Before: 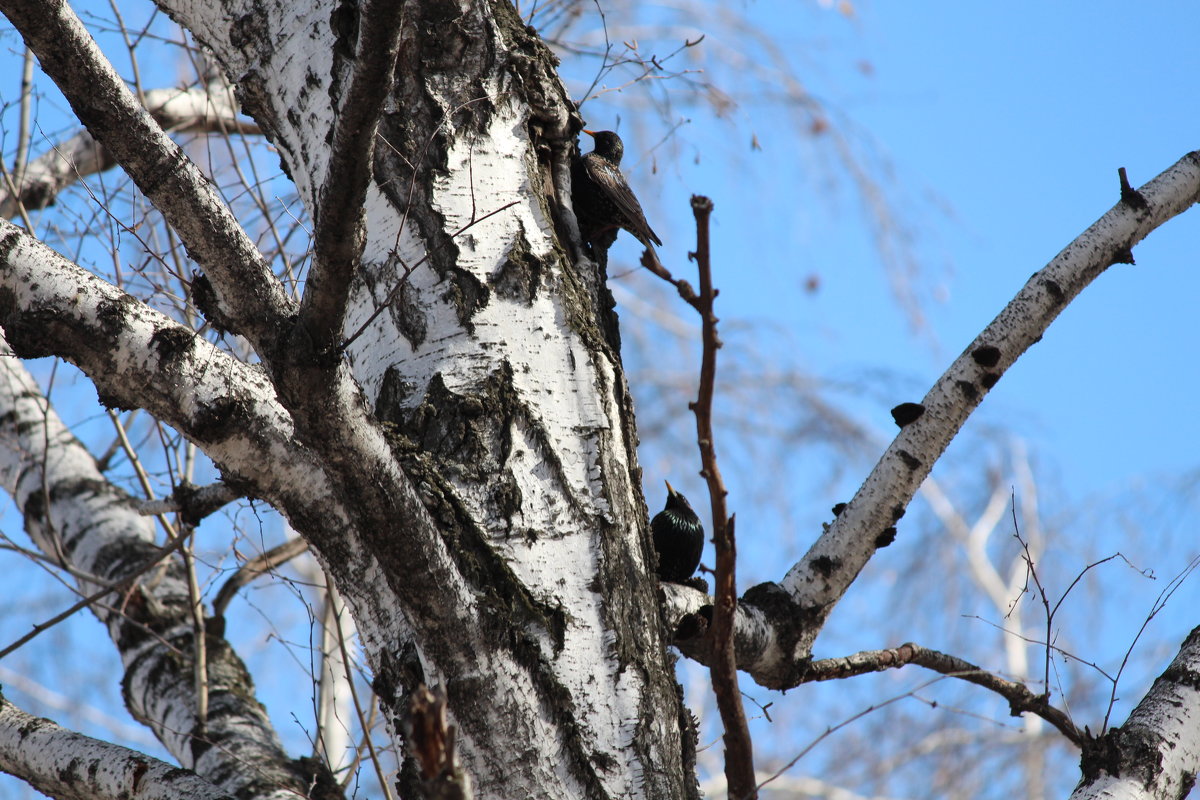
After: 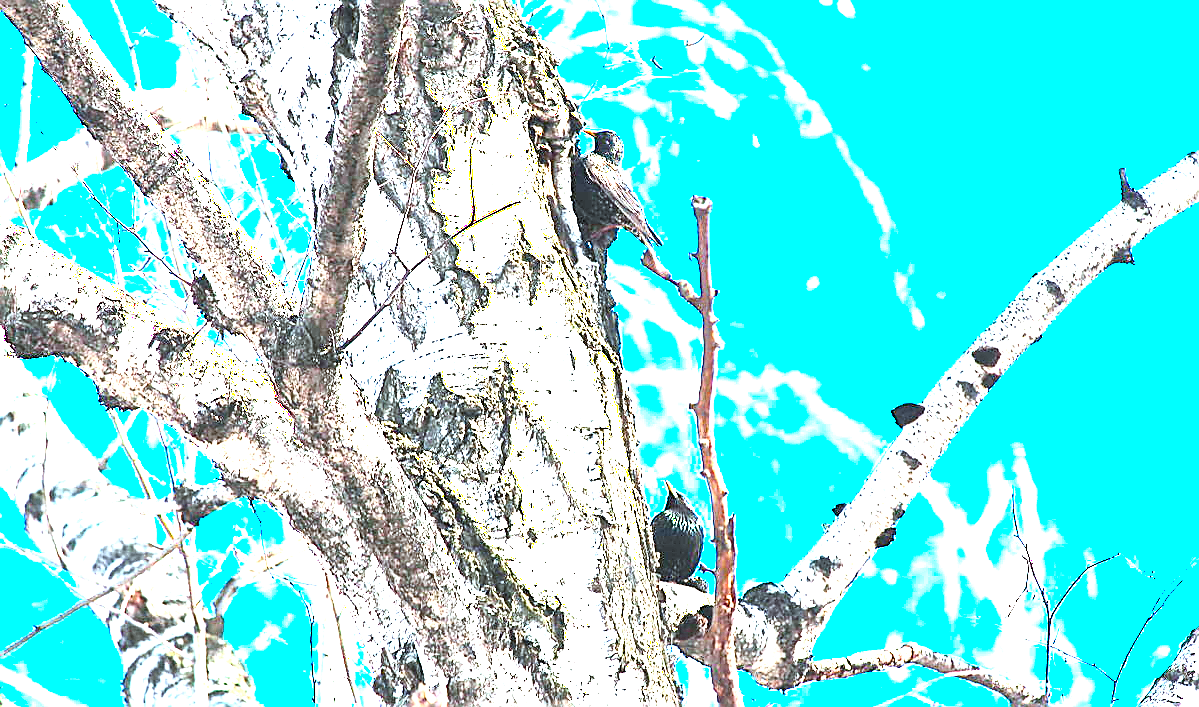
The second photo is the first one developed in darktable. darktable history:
sharpen: radius 1.426, amount 1.252, threshold 0.765
color correction: highlights a* -11.36, highlights b* -15.59
crop and rotate: top 0%, bottom 11.558%
contrast brightness saturation: contrast 0.204, brightness 0.166, saturation 0.228
exposure: black level correction 0, exposure 4.103 EV, compensate exposure bias true, compensate highlight preservation false
local contrast: mode bilateral grid, contrast 20, coarseness 50, detail 144%, midtone range 0.2
color balance rgb: highlights gain › chroma 1.696%, highlights gain › hue 57.25°, perceptual saturation grading › global saturation 20%, perceptual saturation grading › highlights -25.233%, perceptual saturation grading › shadows 49.773%, perceptual brilliance grading › global brilliance 14.595%, perceptual brilliance grading › shadows -35.237%
